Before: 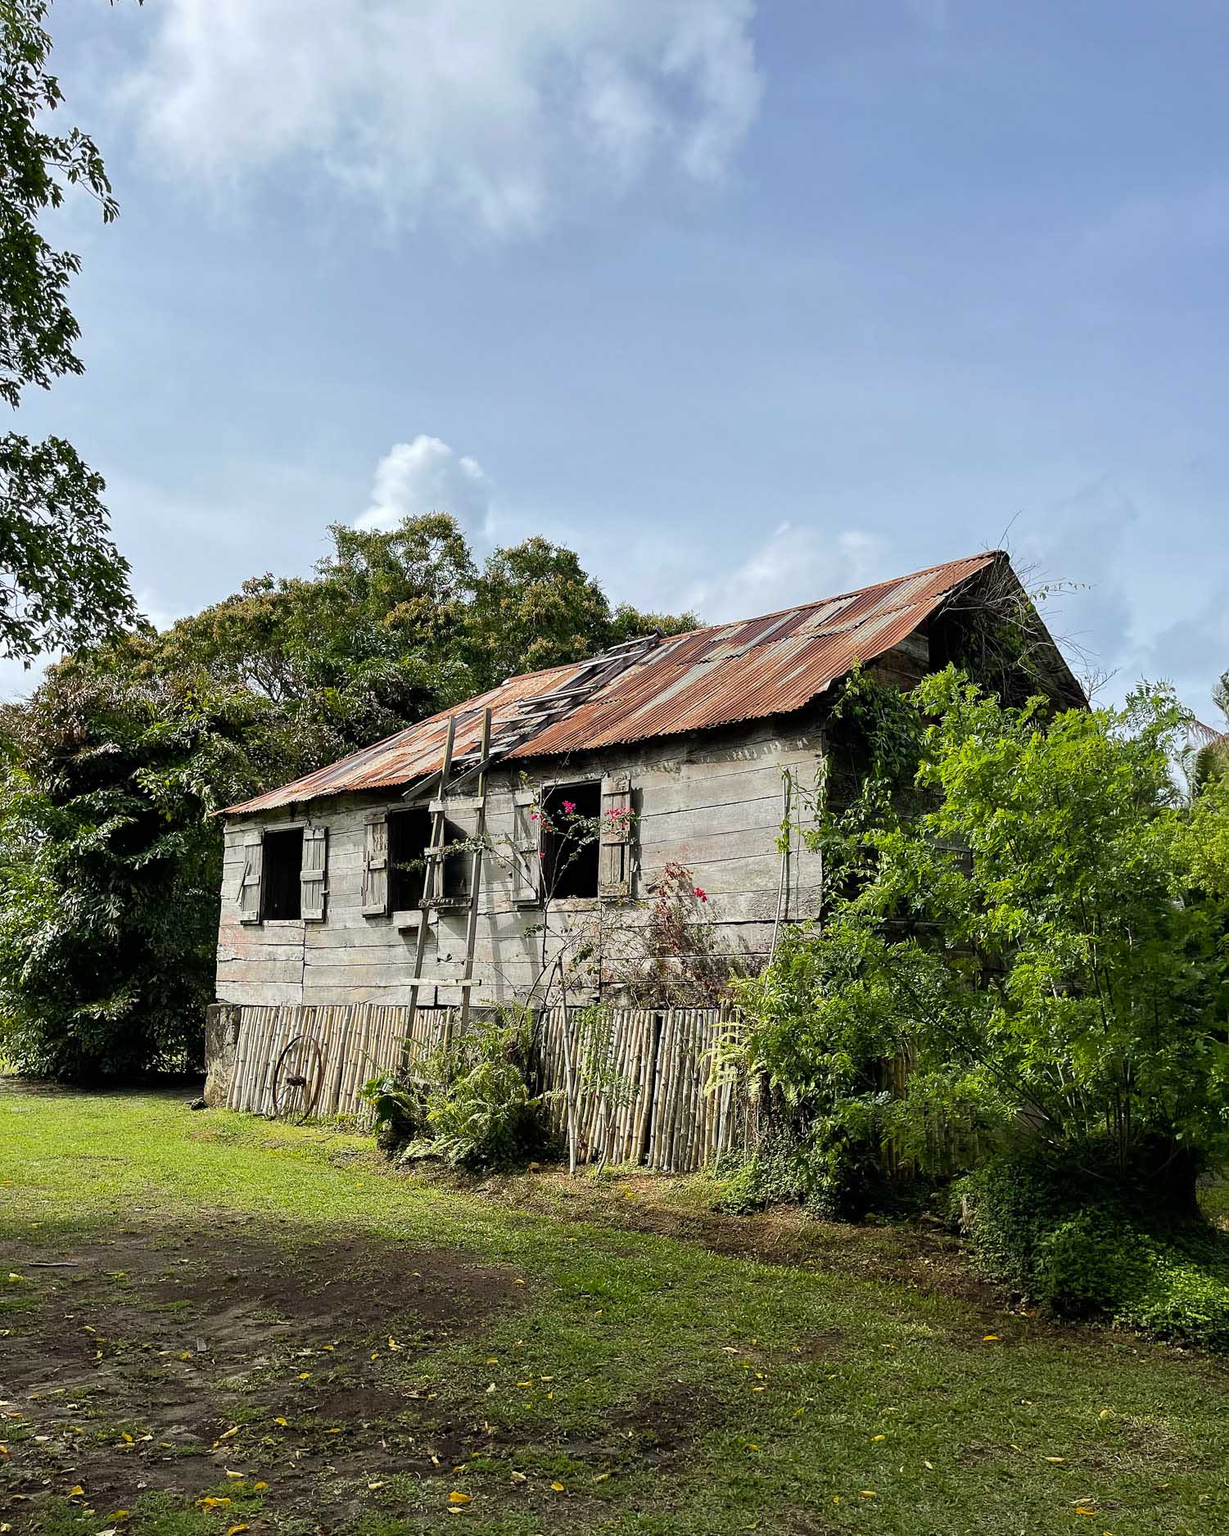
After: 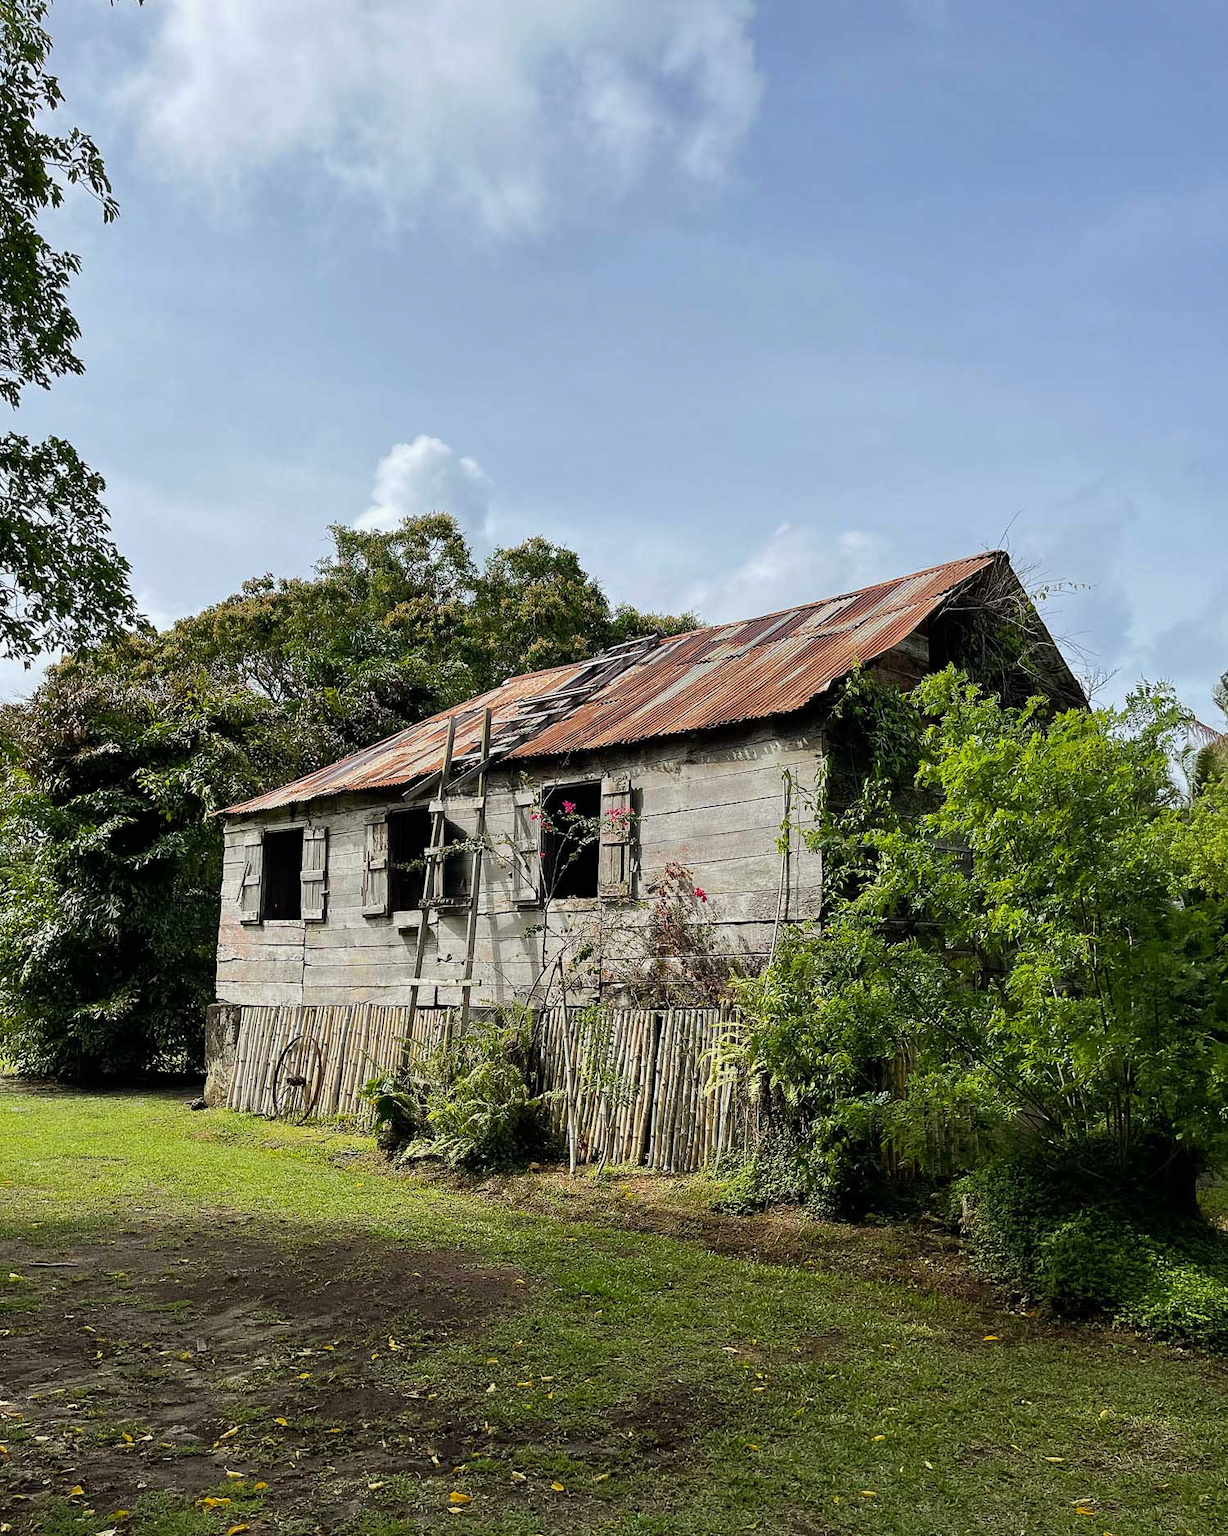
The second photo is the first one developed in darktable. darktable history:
exposure: exposure -0.07 EV, compensate exposure bias true, compensate highlight preservation false
